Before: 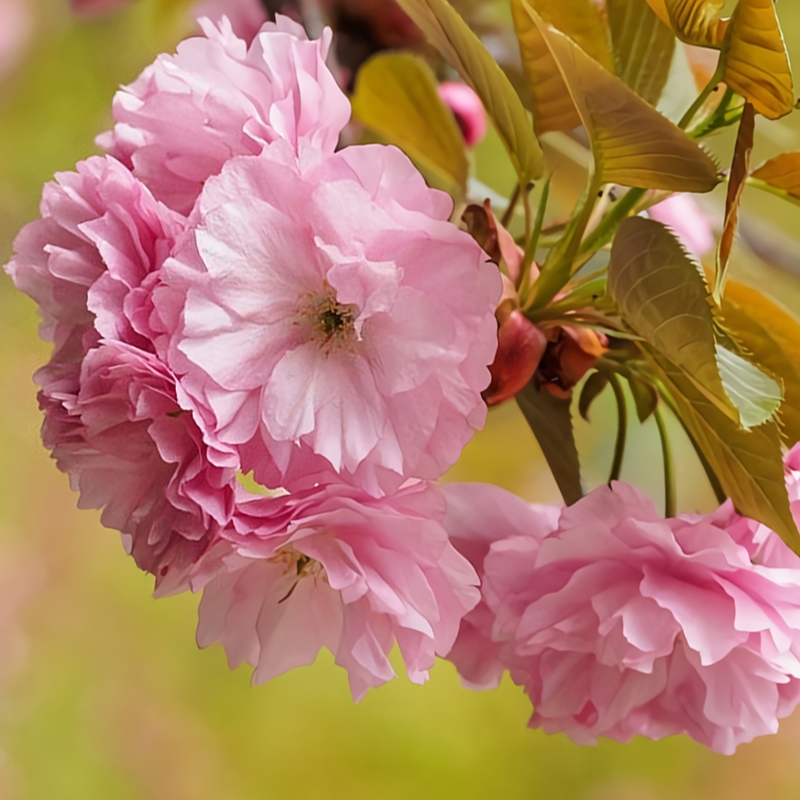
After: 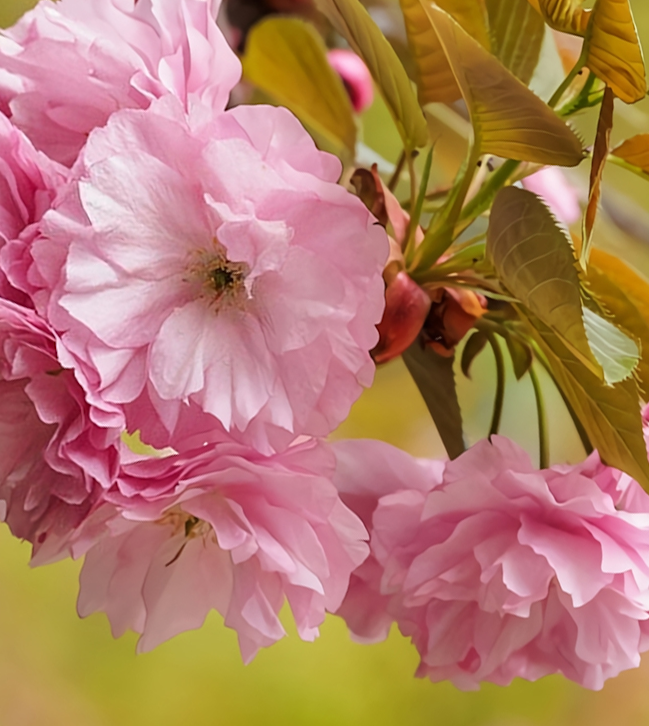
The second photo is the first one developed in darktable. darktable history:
crop: left 17.582%, bottom 0.031%
rotate and perspective: rotation -0.013°, lens shift (vertical) -0.027, lens shift (horizontal) 0.178, crop left 0.016, crop right 0.989, crop top 0.082, crop bottom 0.918
